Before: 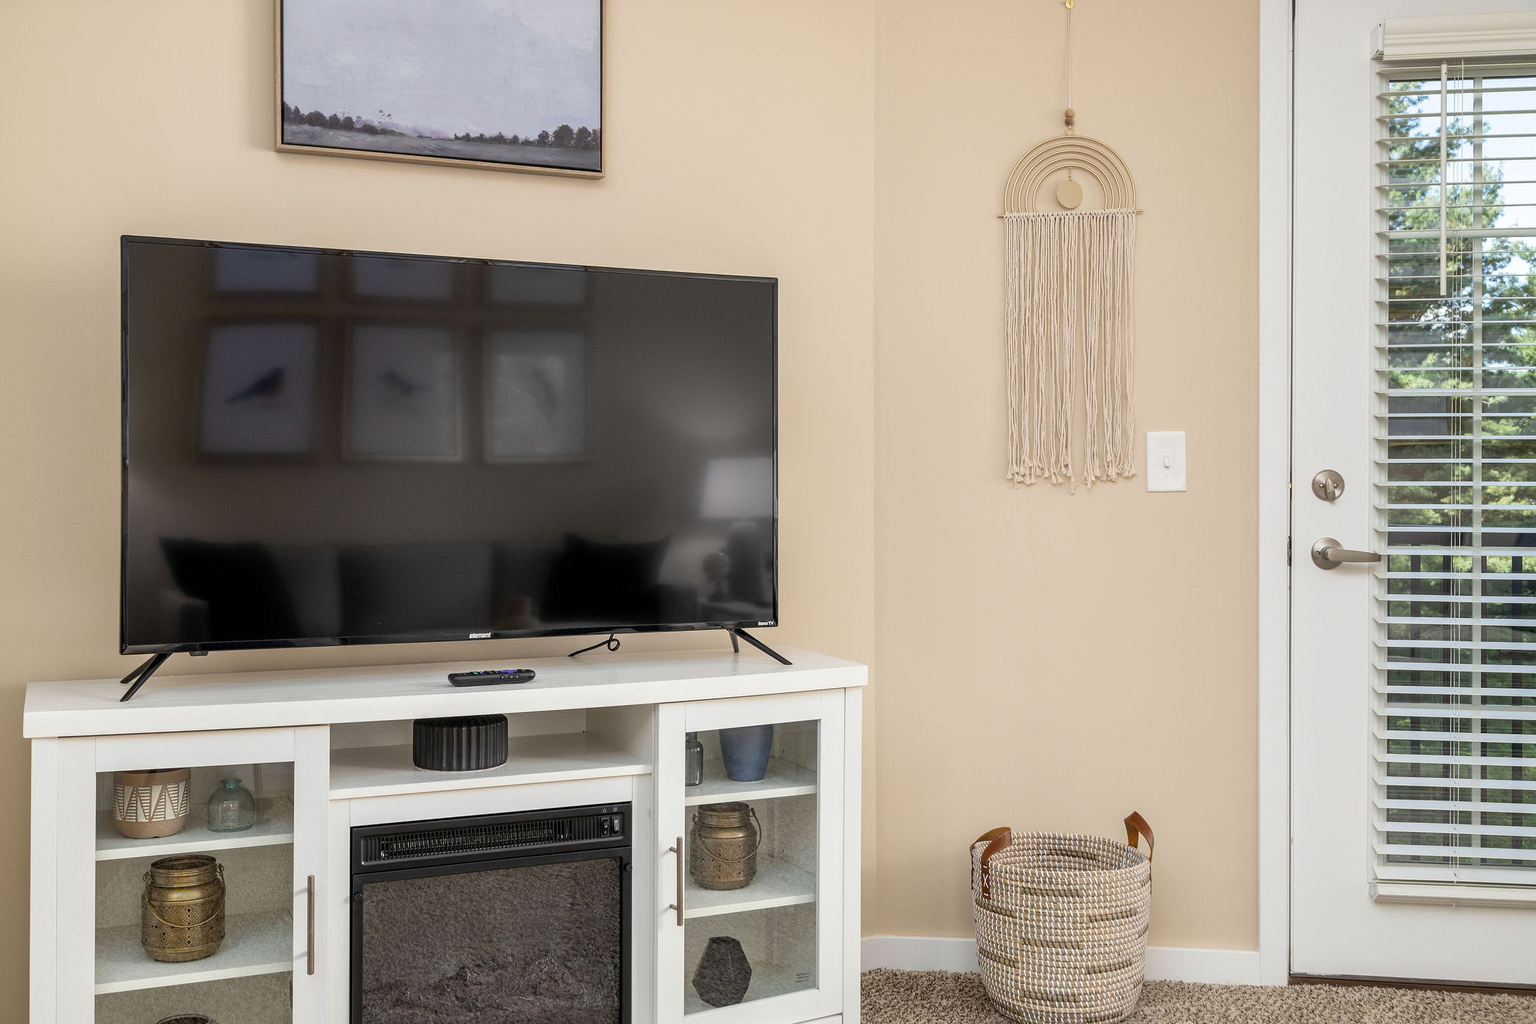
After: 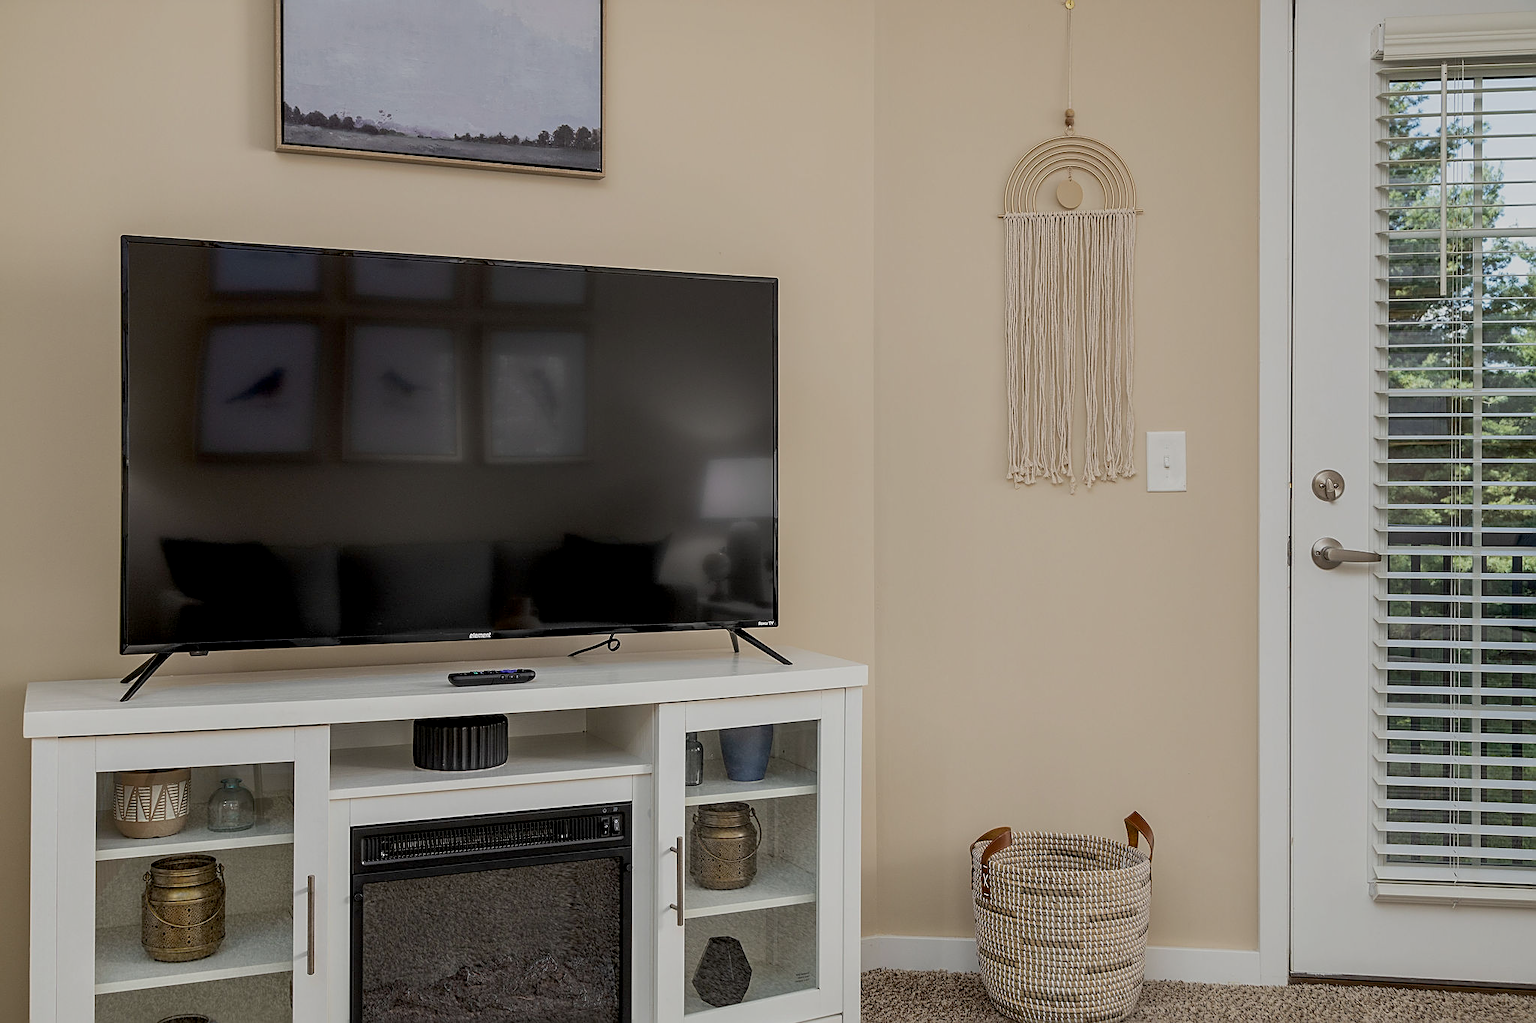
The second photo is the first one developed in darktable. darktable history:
sharpen: on, module defaults
exposure: black level correction 0.009, exposure -0.637 EV, compensate highlight preservation false
